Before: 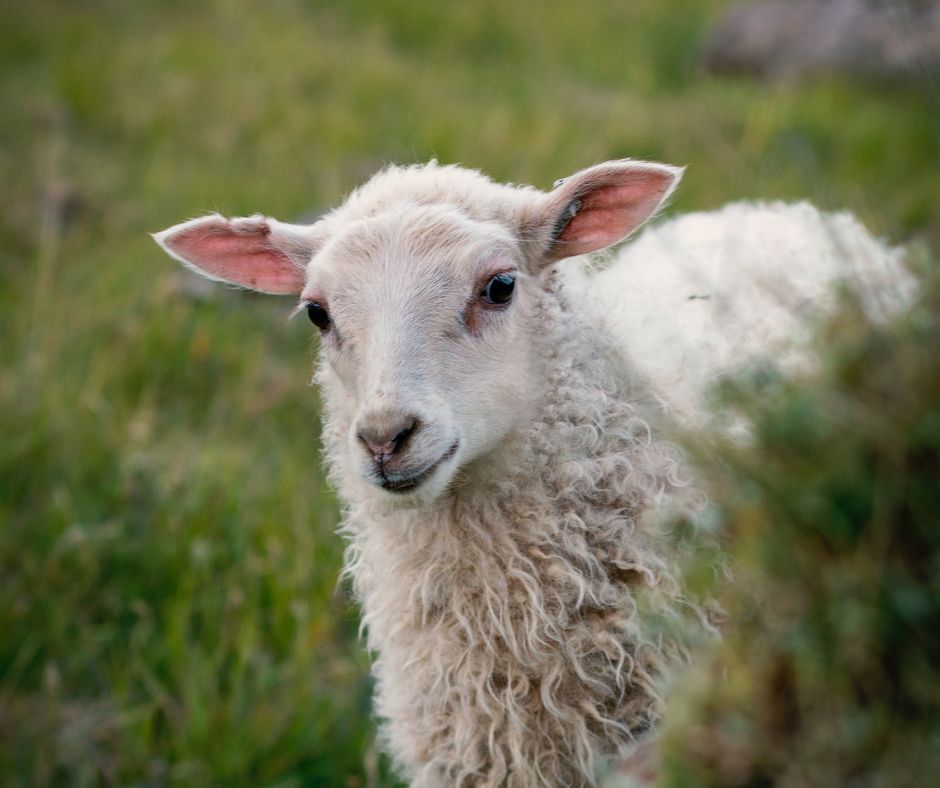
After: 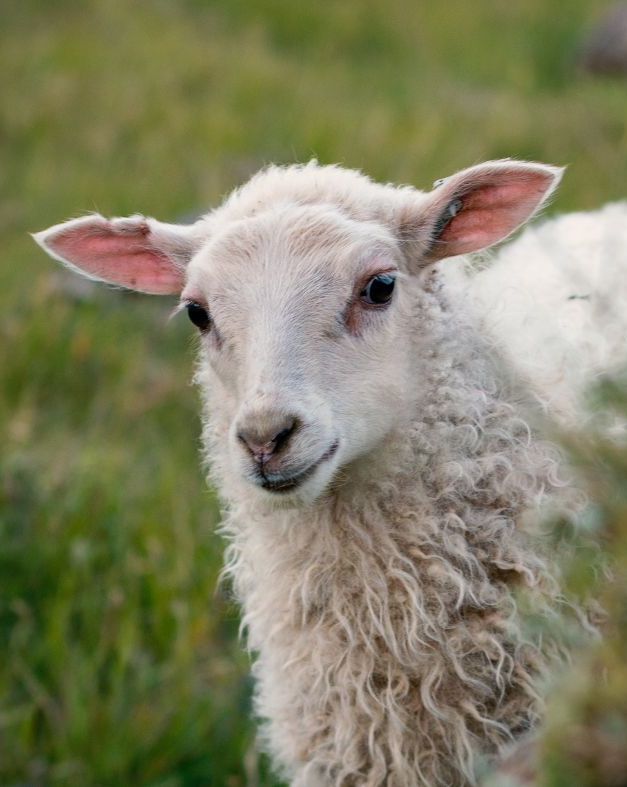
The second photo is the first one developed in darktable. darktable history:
tone equalizer: on, module defaults
crop and rotate: left 12.78%, right 20.441%
